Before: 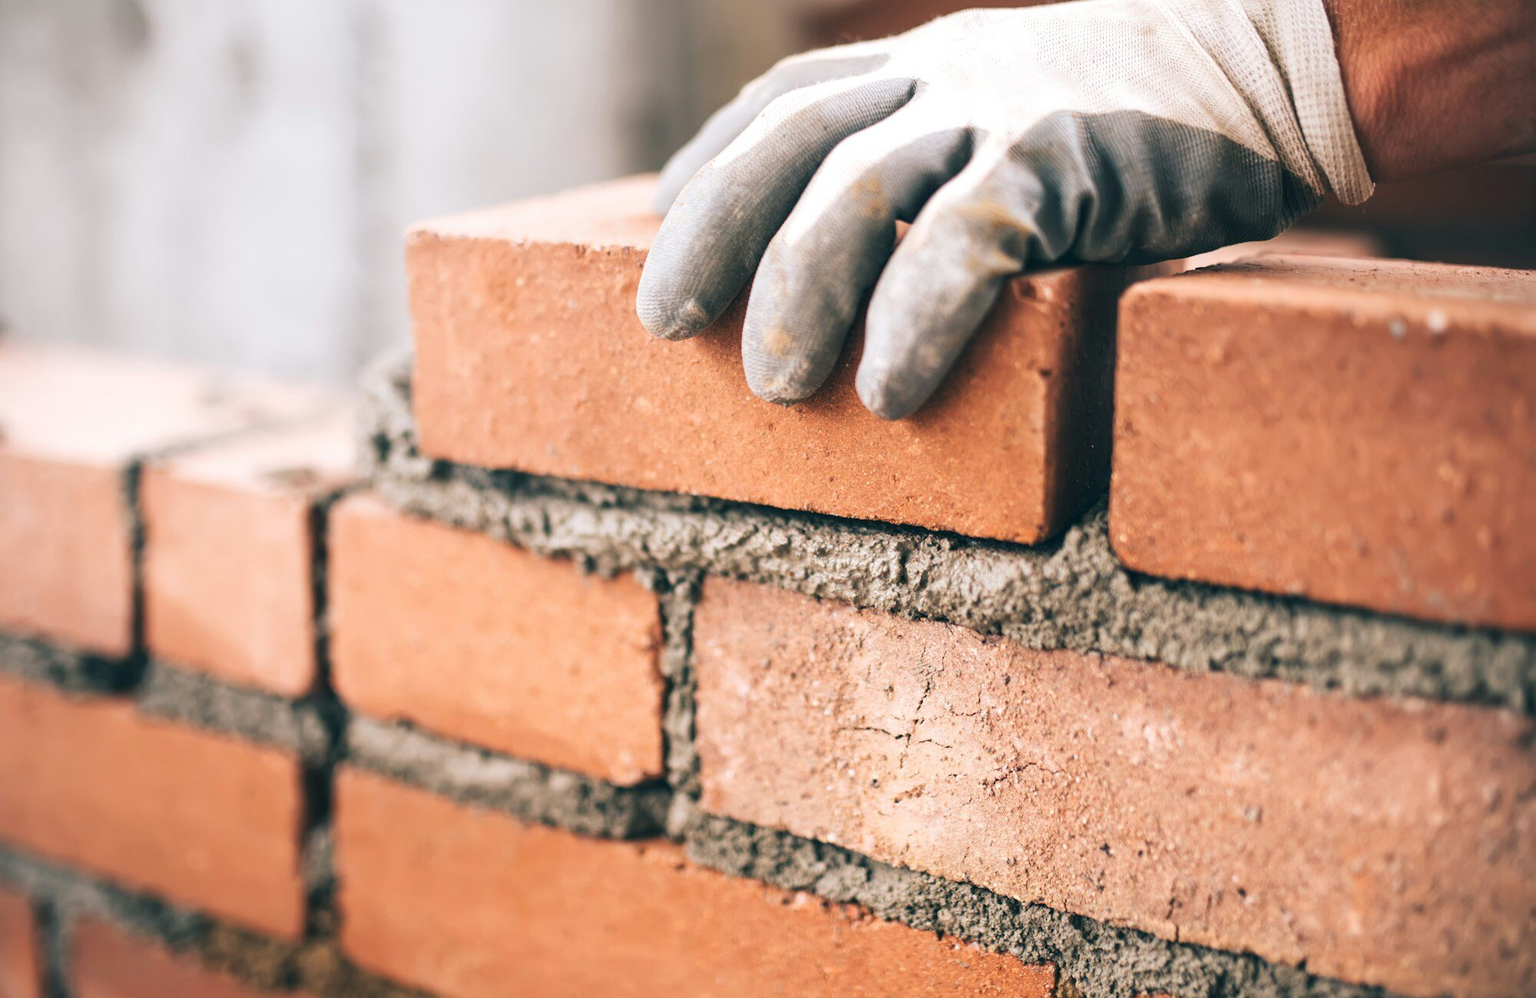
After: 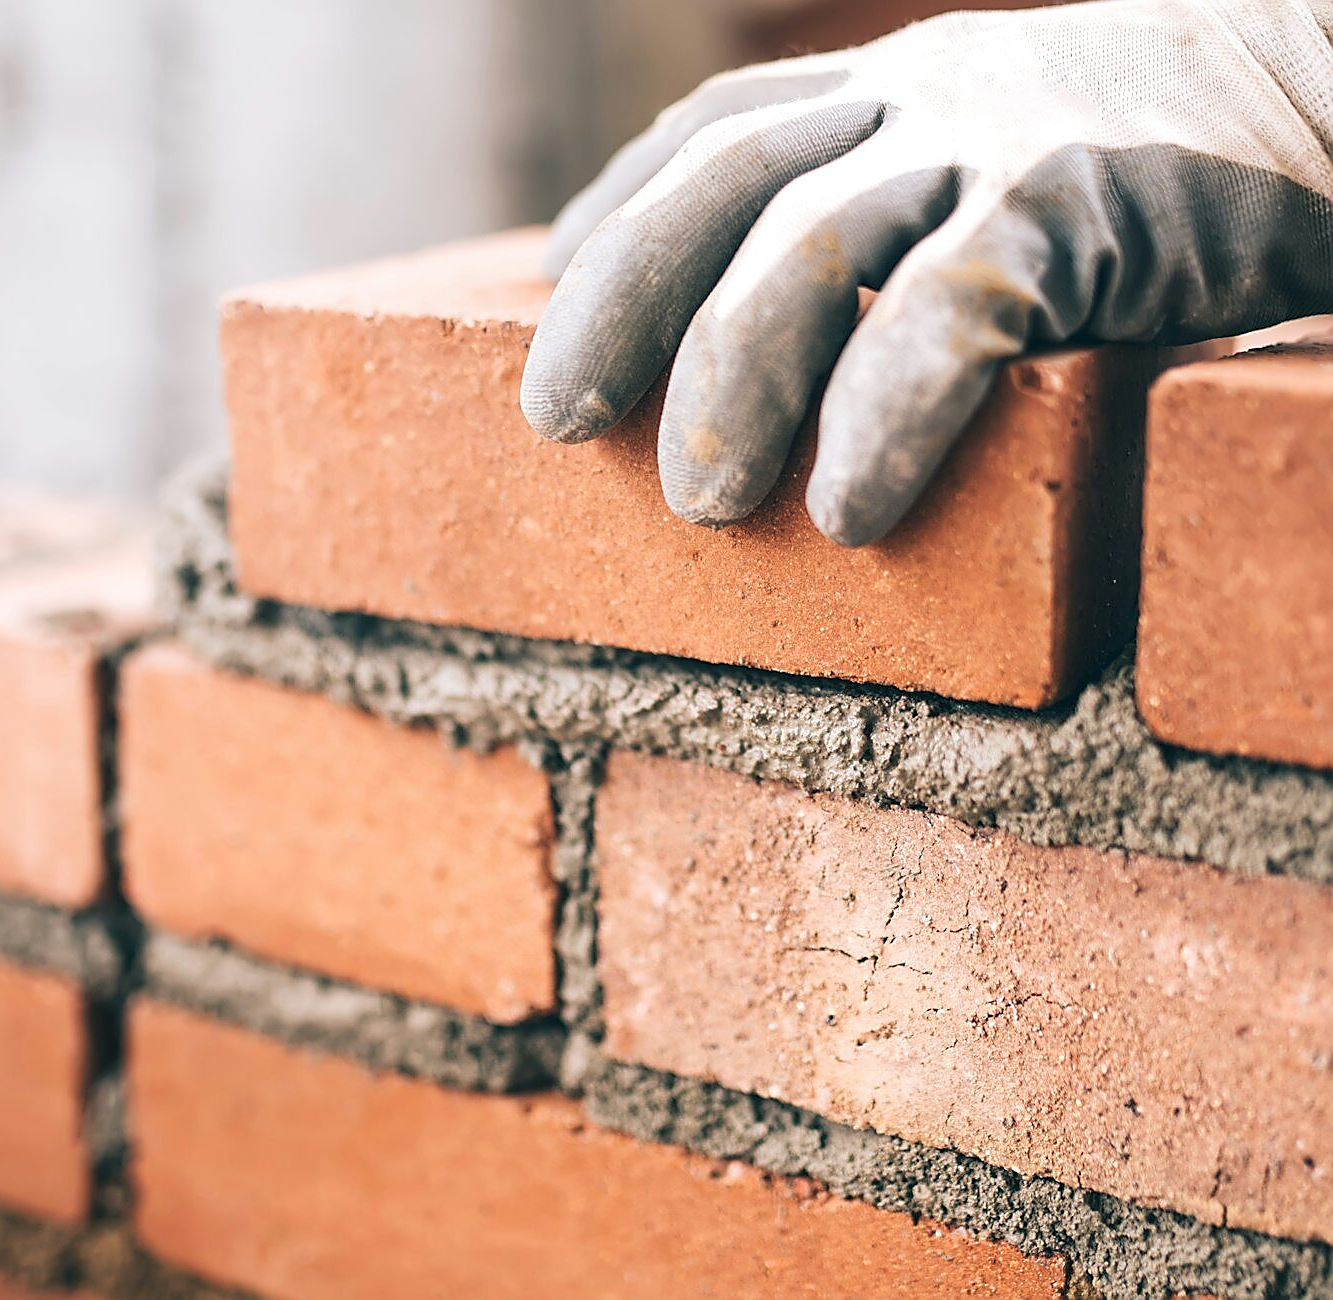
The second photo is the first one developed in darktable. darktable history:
crop: left 15.419%, right 17.914%
sharpen: radius 1.4, amount 1.25, threshold 0.7
